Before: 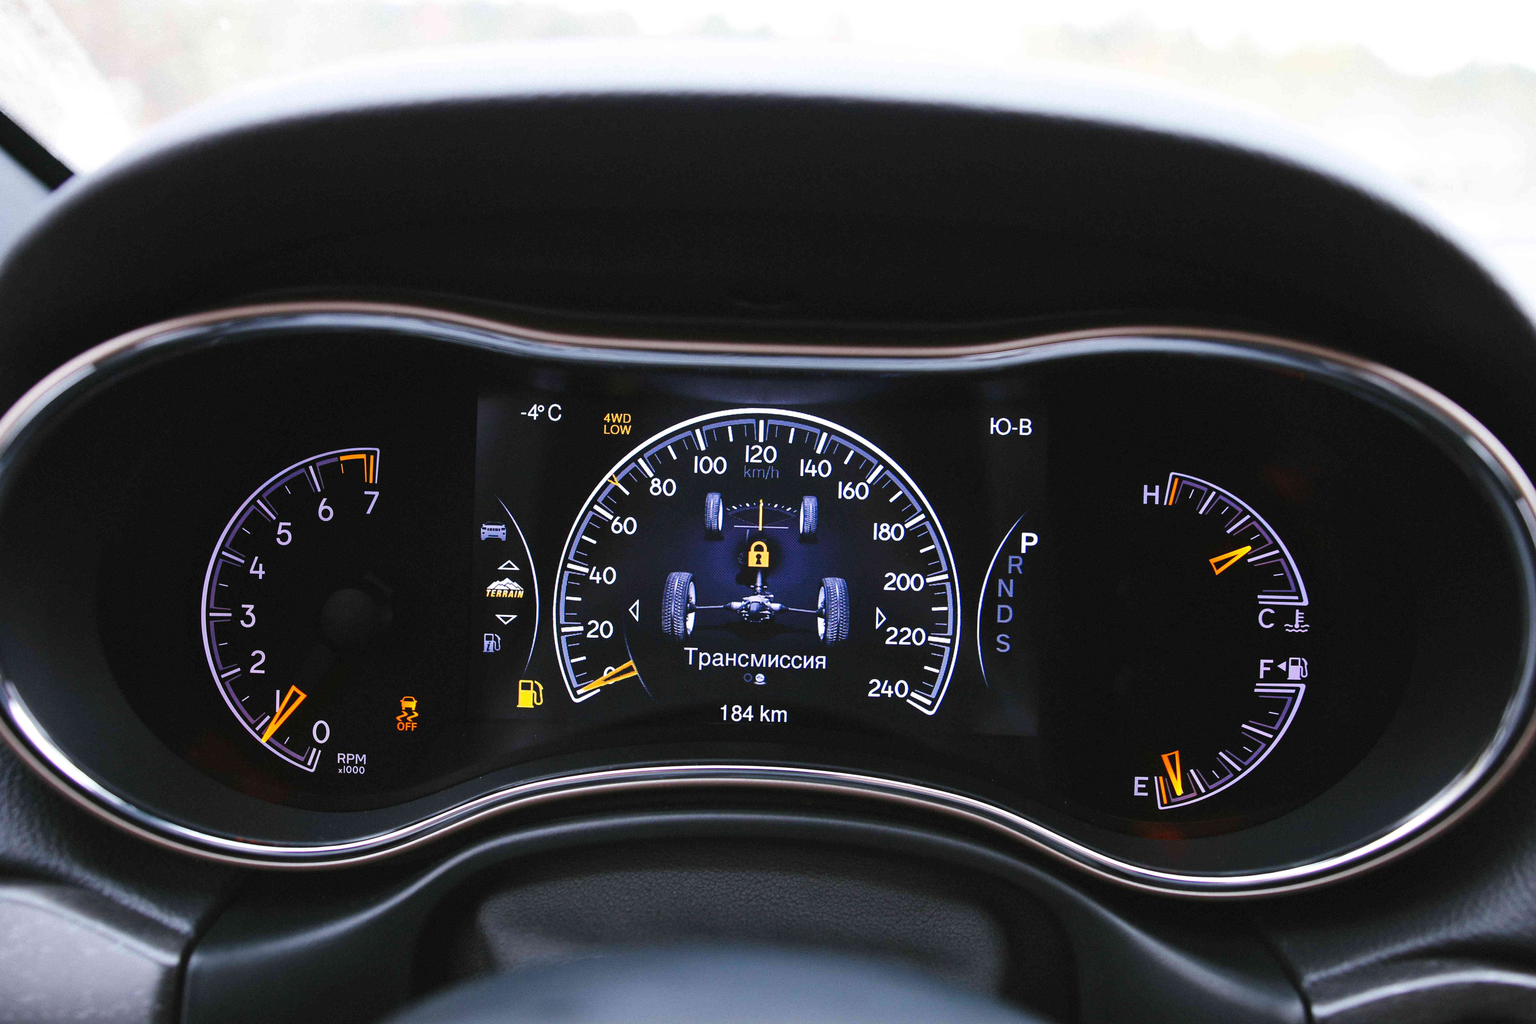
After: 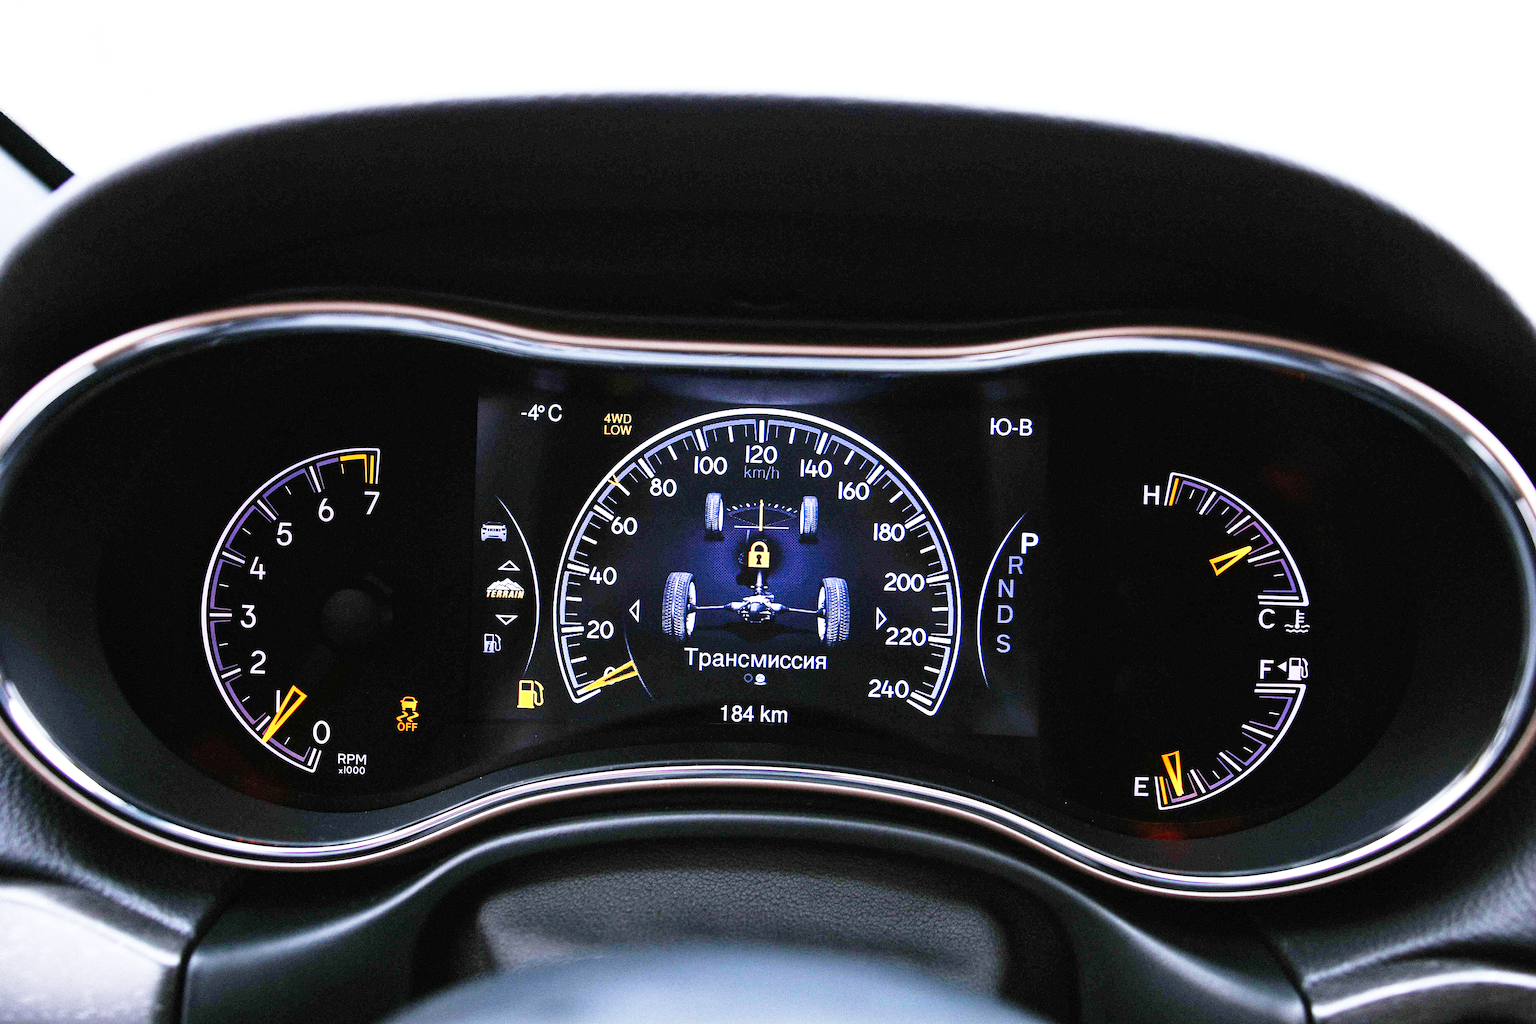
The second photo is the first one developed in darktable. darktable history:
sharpen: radius 1.864, amount 0.398, threshold 1.271
local contrast: highlights 100%, shadows 100%, detail 120%, midtone range 0.2
base curve: curves: ch0 [(0, 0) (0.012, 0.01) (0.073, 0.168) (0.31, 0.711) (0.645, 0.957) (1, 1)], preserve colors none
